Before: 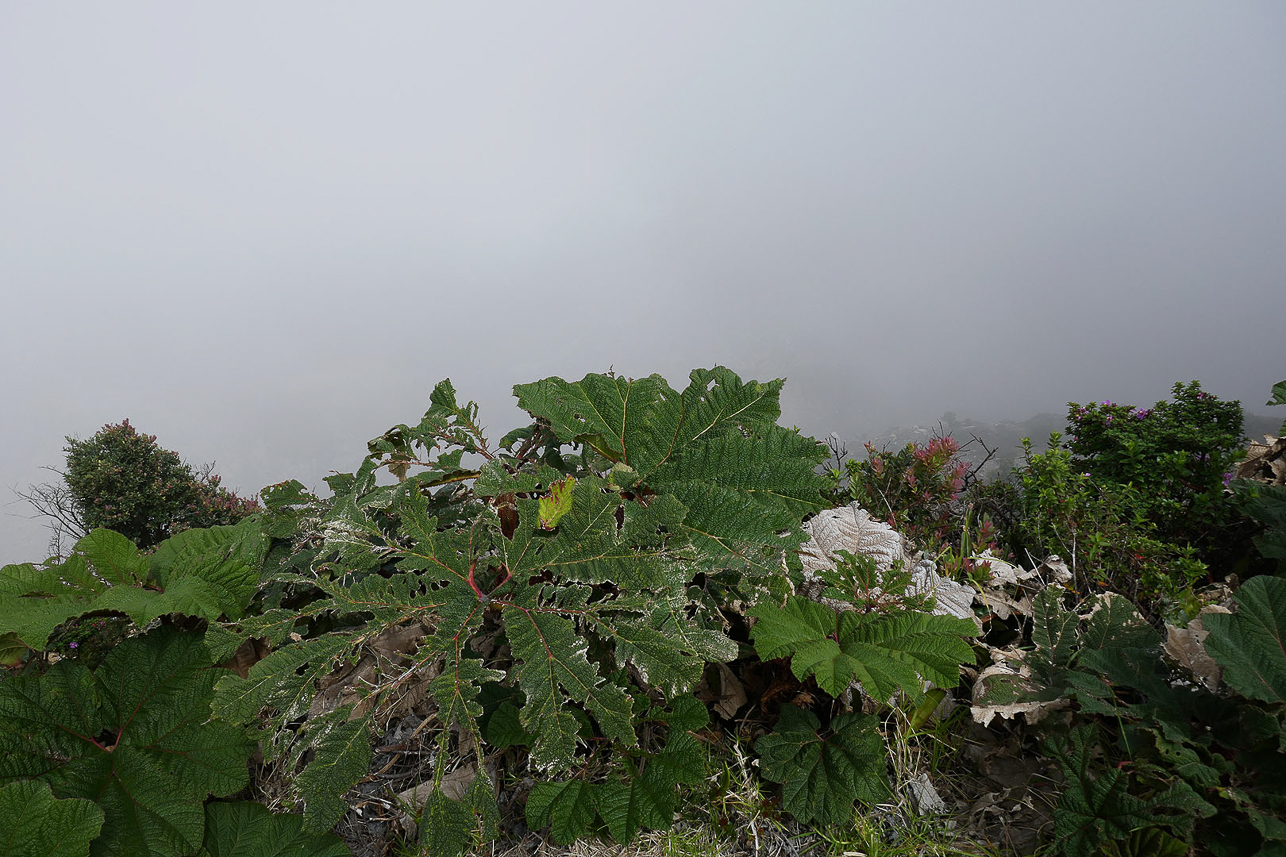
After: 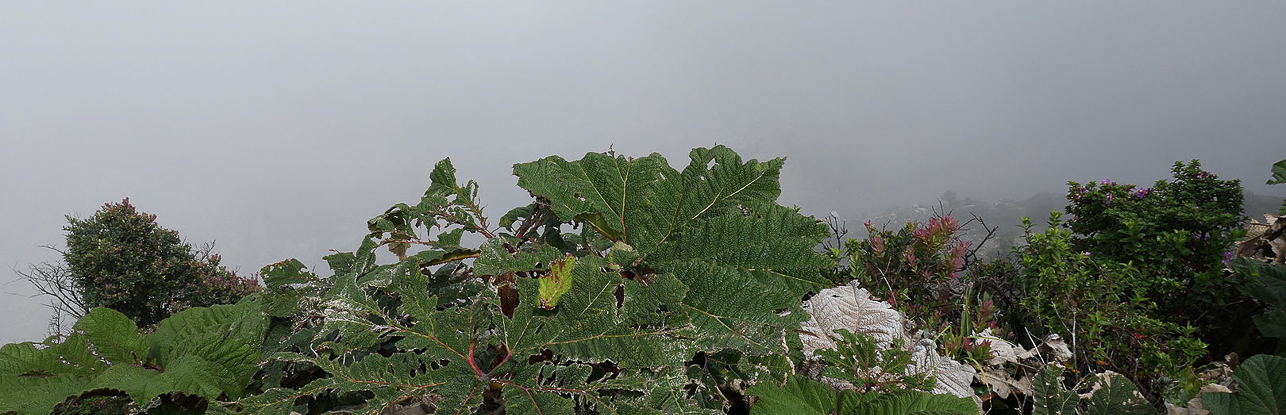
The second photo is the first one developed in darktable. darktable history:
contrast brightness saturation: saturation -0.099
crop and rotate: top 25.862%, bottom 25.657%
